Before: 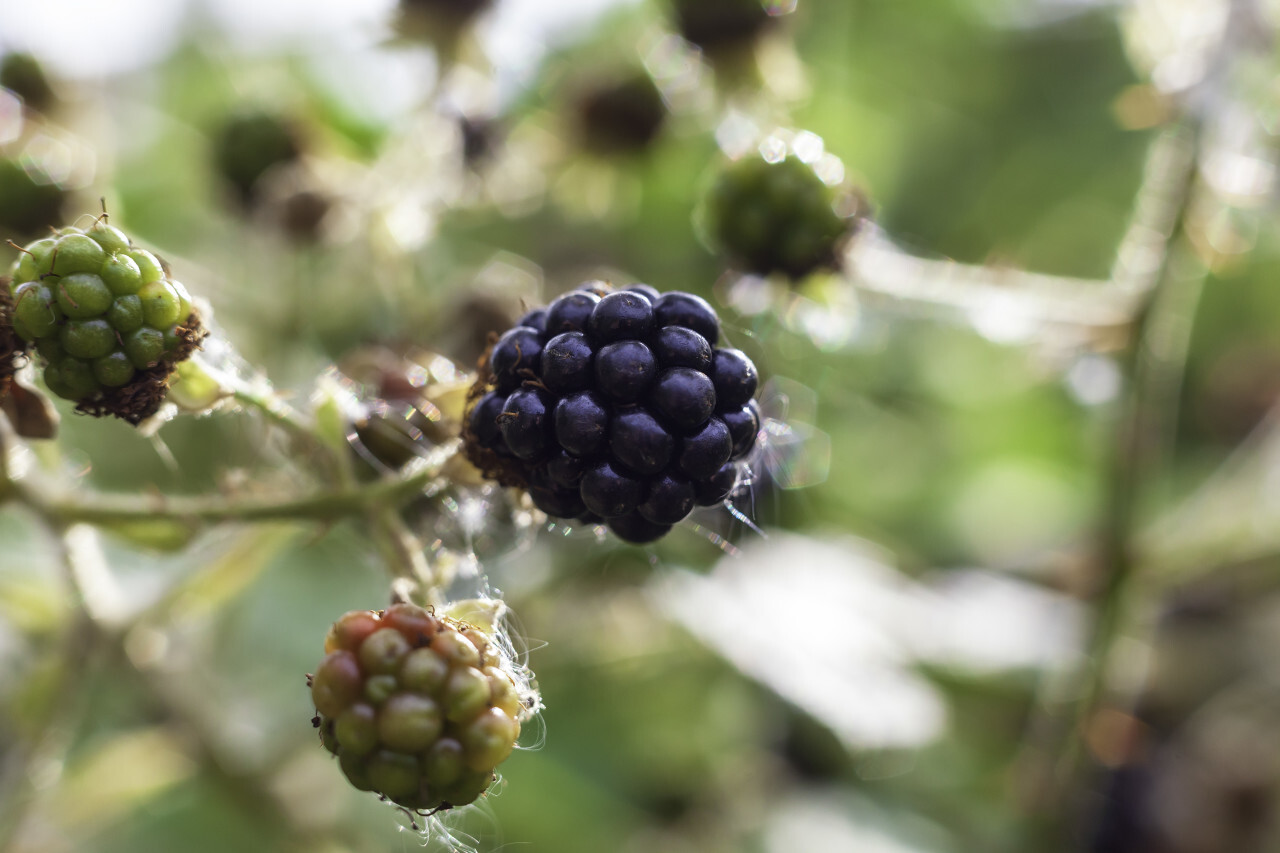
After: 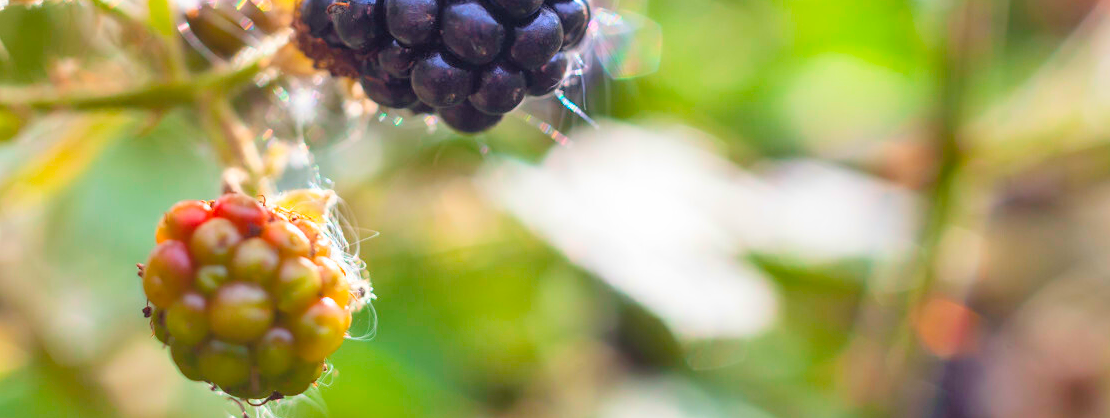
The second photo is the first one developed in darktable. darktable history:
contrast brightness saturation: contrast 0.104, brightness 0.299, saturation 0.142
crop and rotate: left 13.229%, top 48.085%, bottom 2.811%
shadows and highlights: soften with gaussian
color balance rgb: perceptual saturation grading › global saturation 29.883%
